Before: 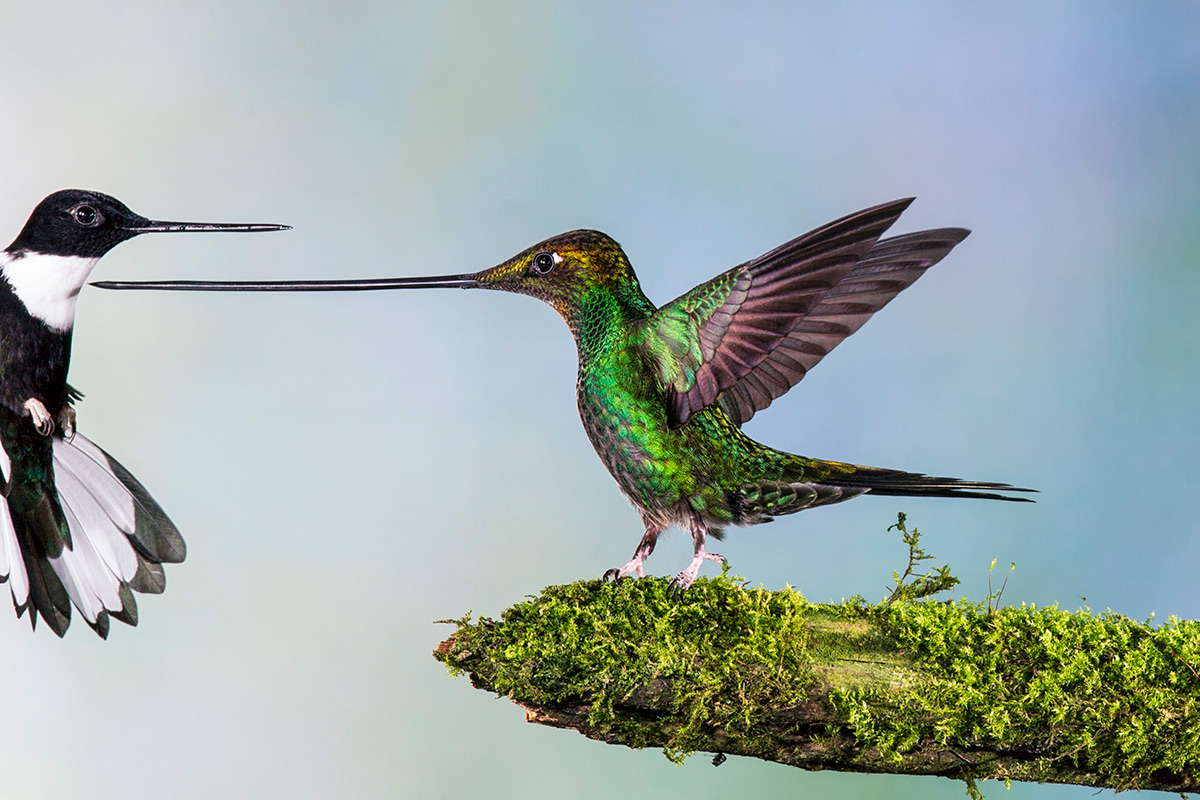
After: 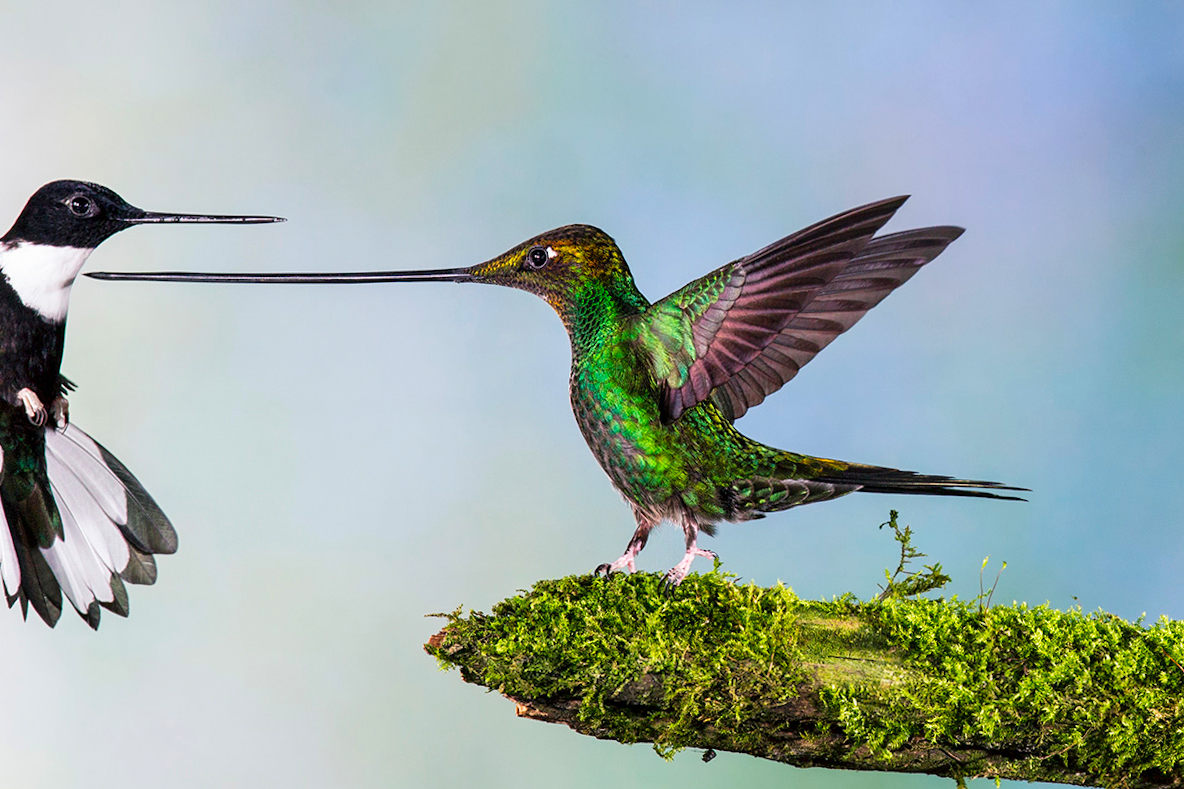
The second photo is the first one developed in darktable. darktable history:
crop and rotate: angle -0.5°
tone equalizer: on, module defaults
contrast brightness saturation: contrast 0.04, saturation 0.16
